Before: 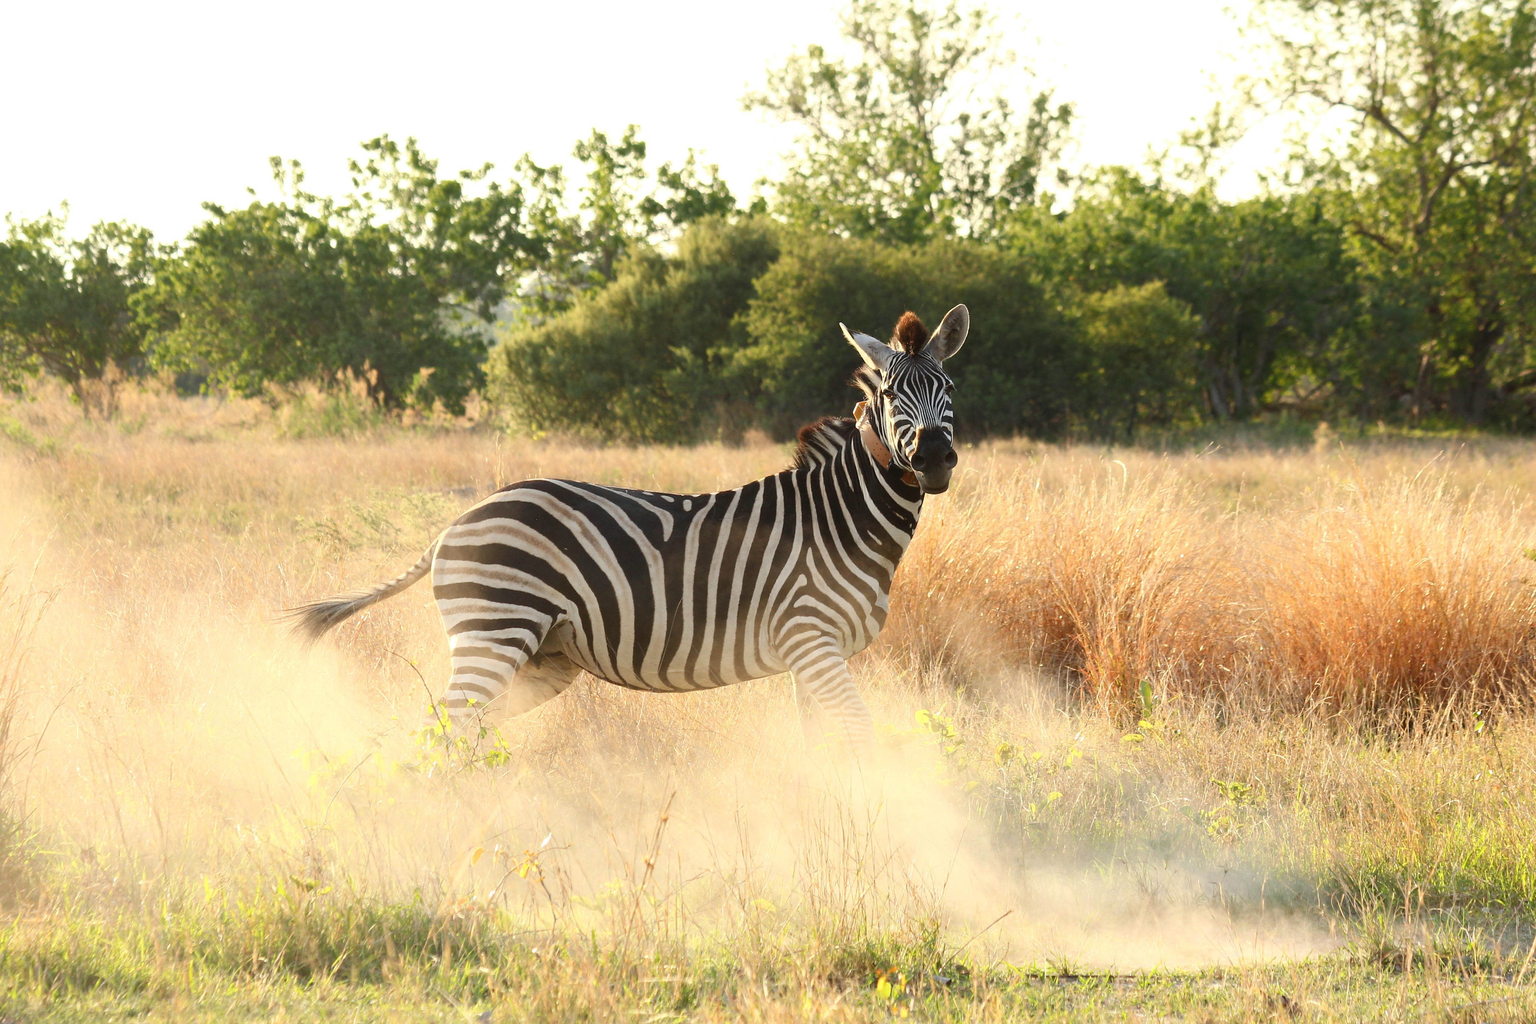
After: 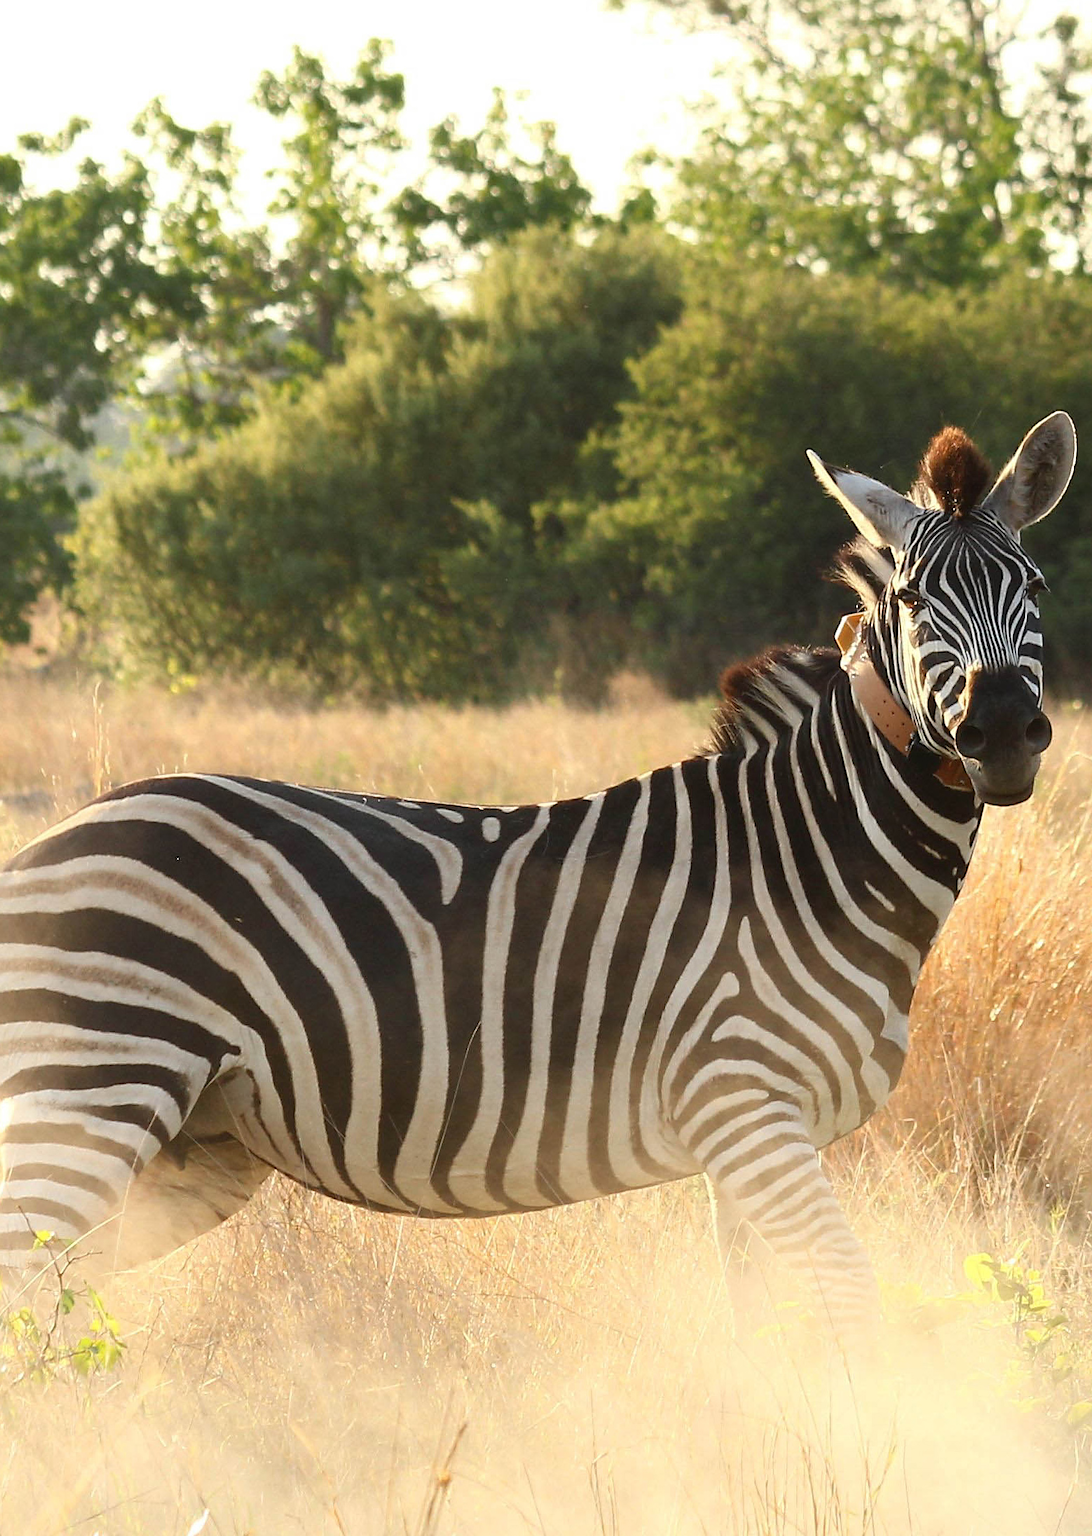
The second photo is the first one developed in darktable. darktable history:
crop and rotate: left 29.374%, top 10.37%, right 36.368%, bottom 17.368%
sharpen: radius 1.528, amount 0.371, threshold 1.371
